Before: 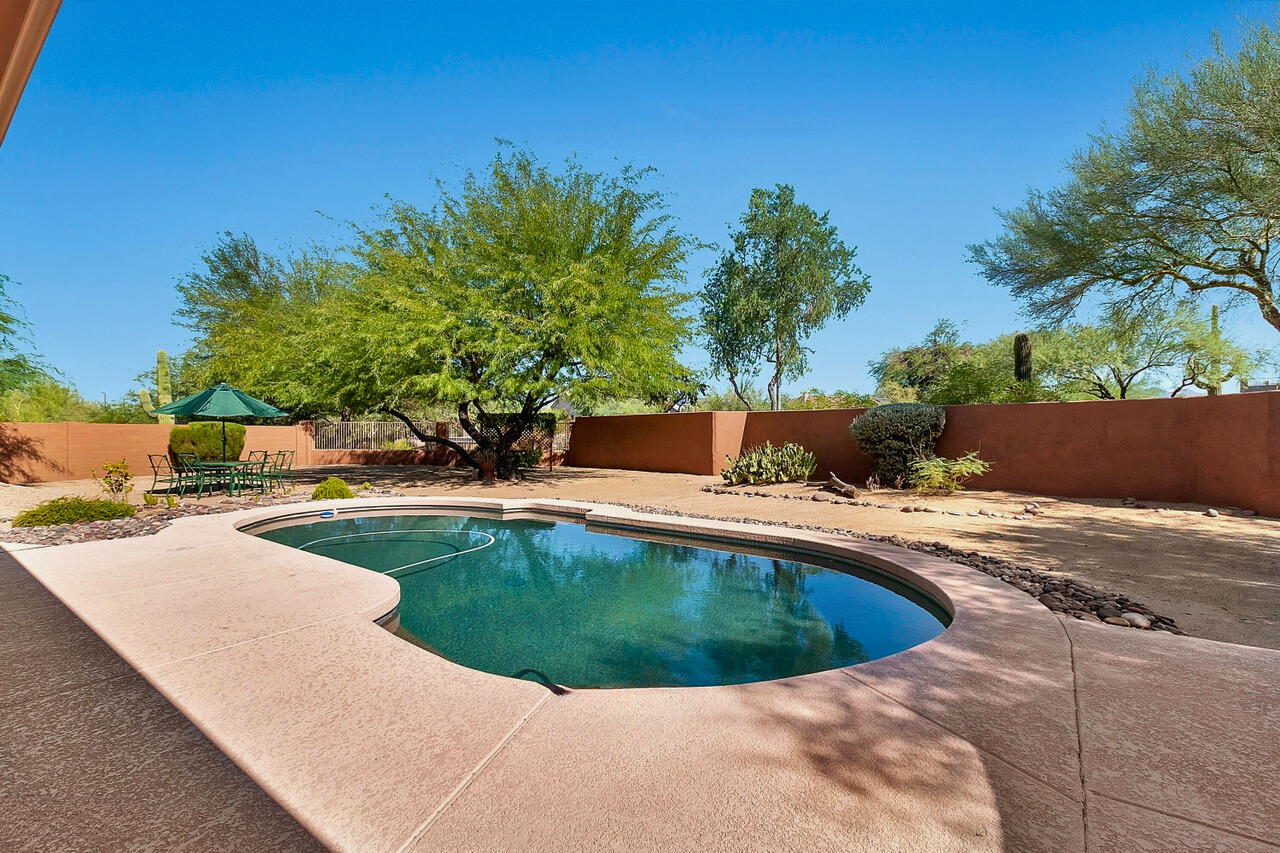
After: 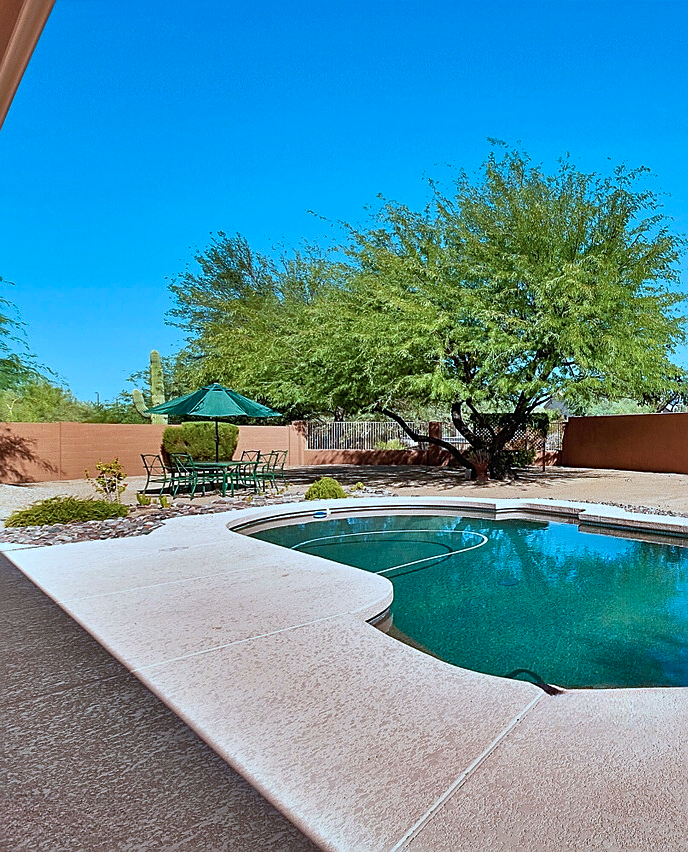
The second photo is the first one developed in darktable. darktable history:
crop: left 0.587%, right 45.588%, bottom 0.086%
color correction: highlights a* -9.73, highlights b* -21.22
shadows and highlights: soften with gaussian
sharpen: on, module defaults
